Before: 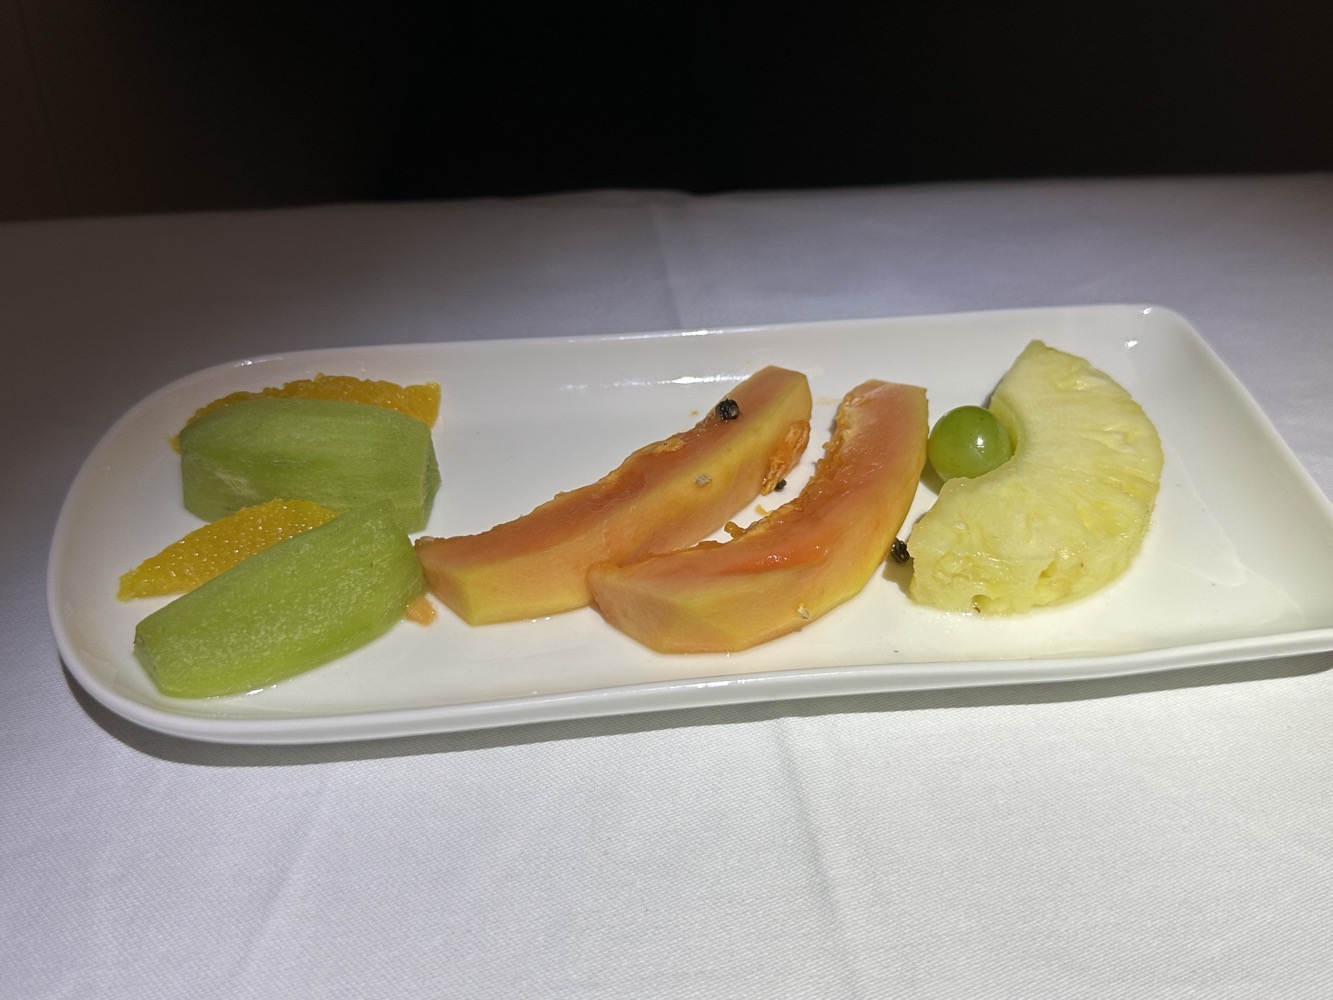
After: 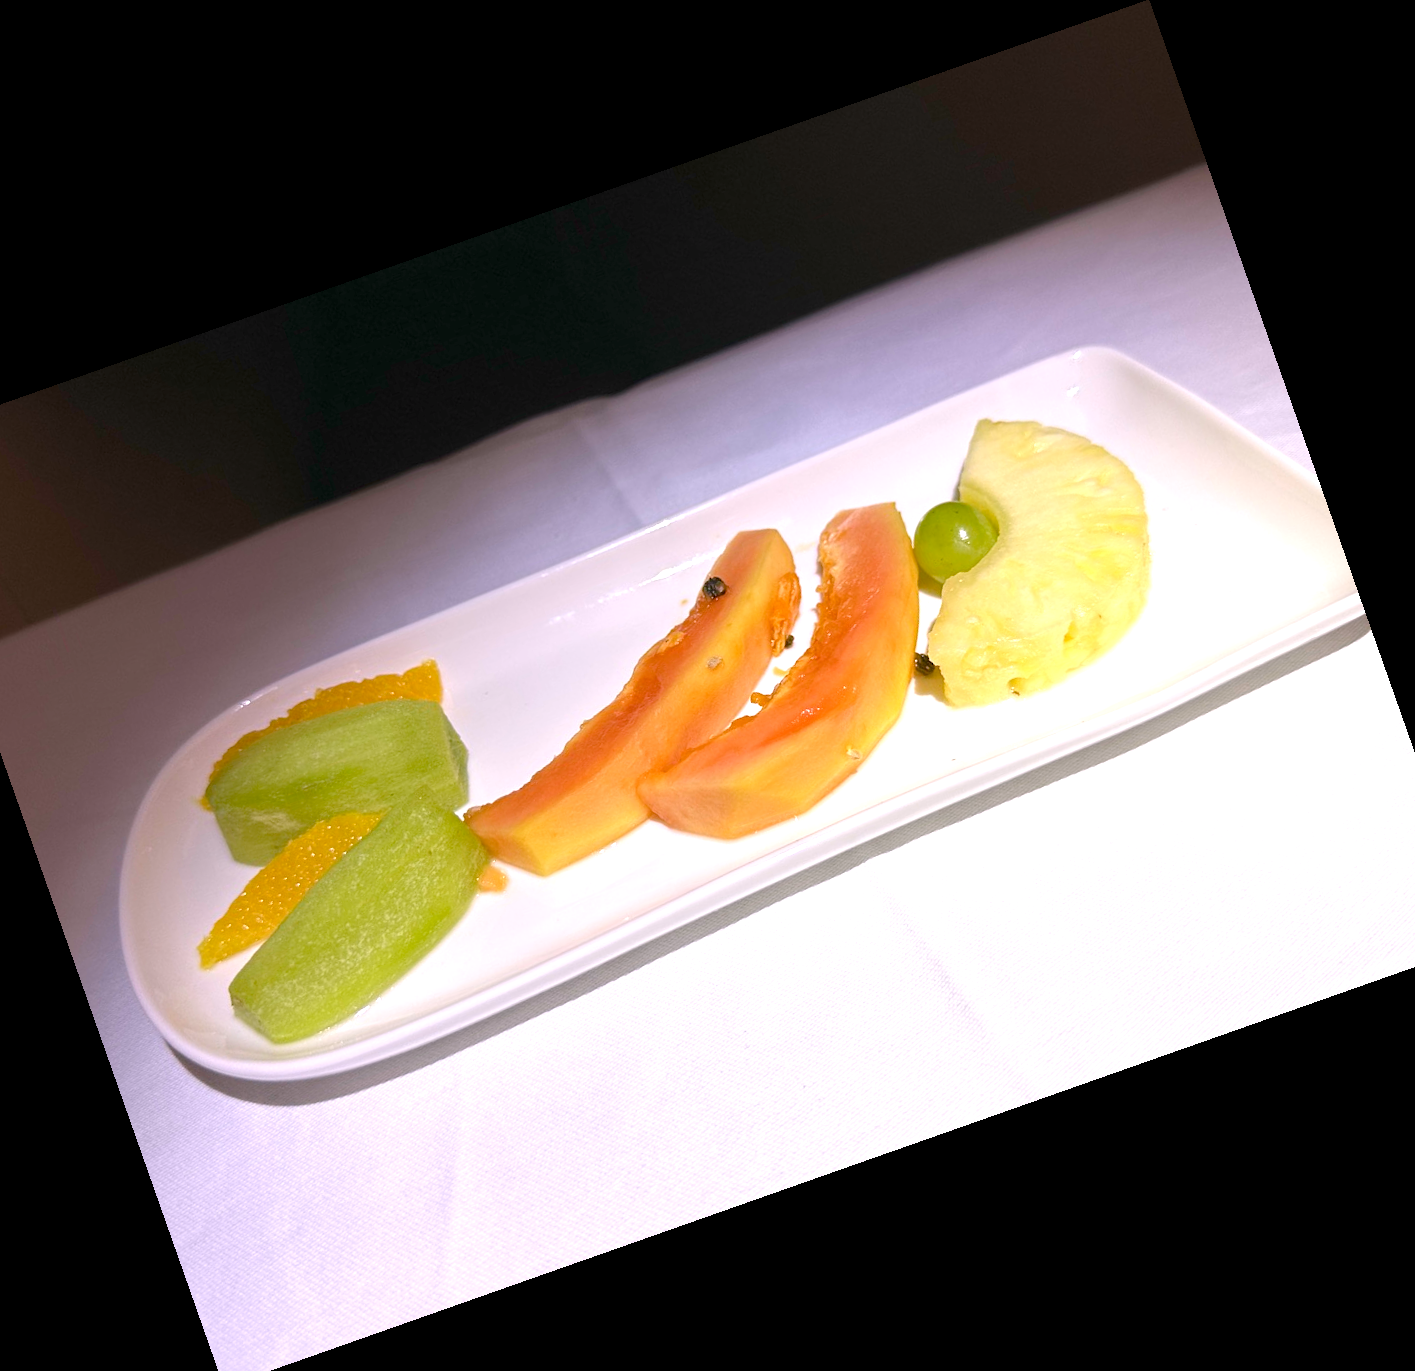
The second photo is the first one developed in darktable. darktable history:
color balance rgb: shadows lift › chroma 1%, shadows lift › hue 113°, highlights gain › chroma 0.2%, highlights gain › hue 333°, perceptual saturation grading › global saturation 20%, perceptual saturation grading › highlights -25%, perceptual saturation grading › shadows 25%, contrast -10%
white balance: red 1.05, blue 1.072
exposure: exposure 1.061 EV, compensate highlight preservation false
crop and rotate: angle 19.43°, left 6.812%, right 4.125%, bottom 1.087%
